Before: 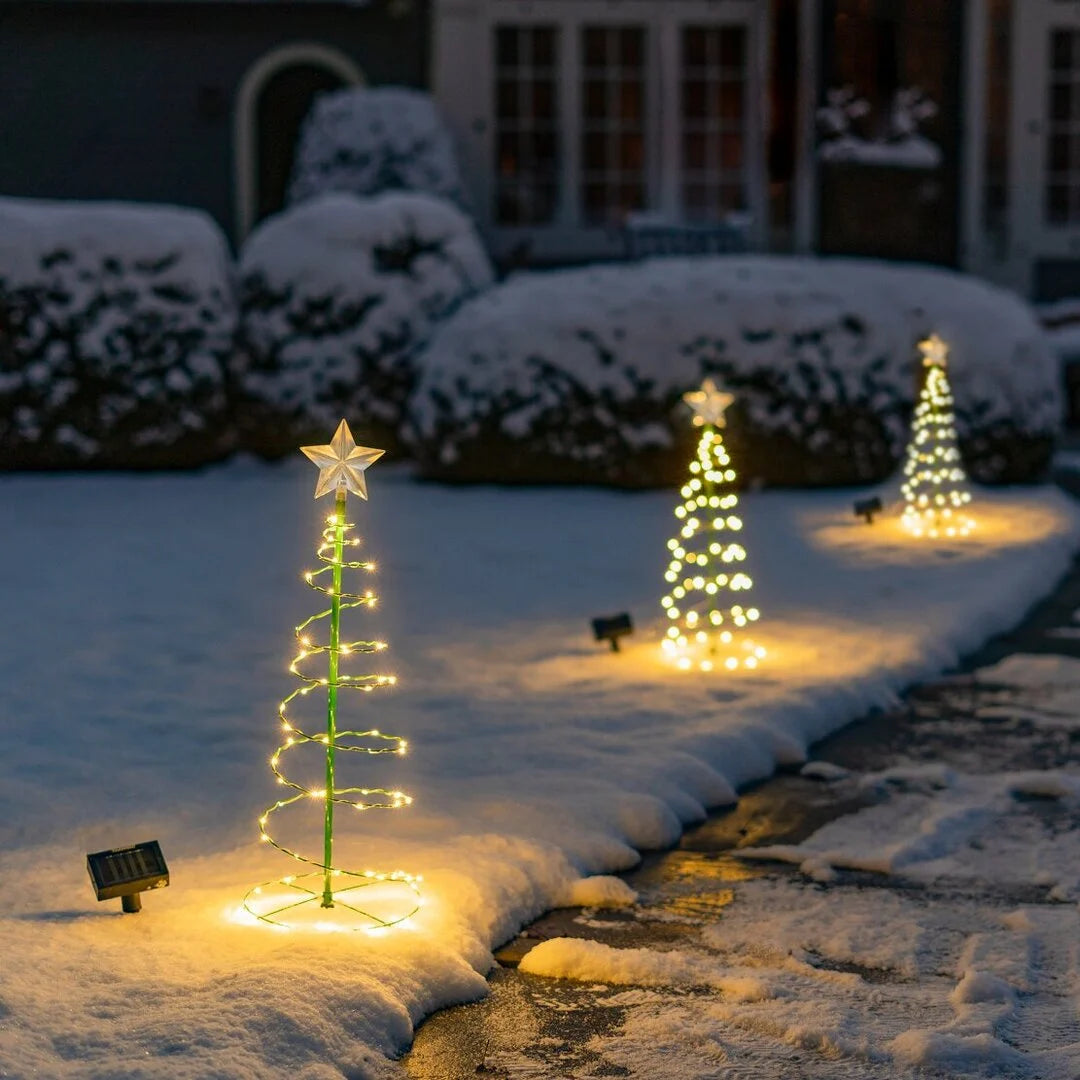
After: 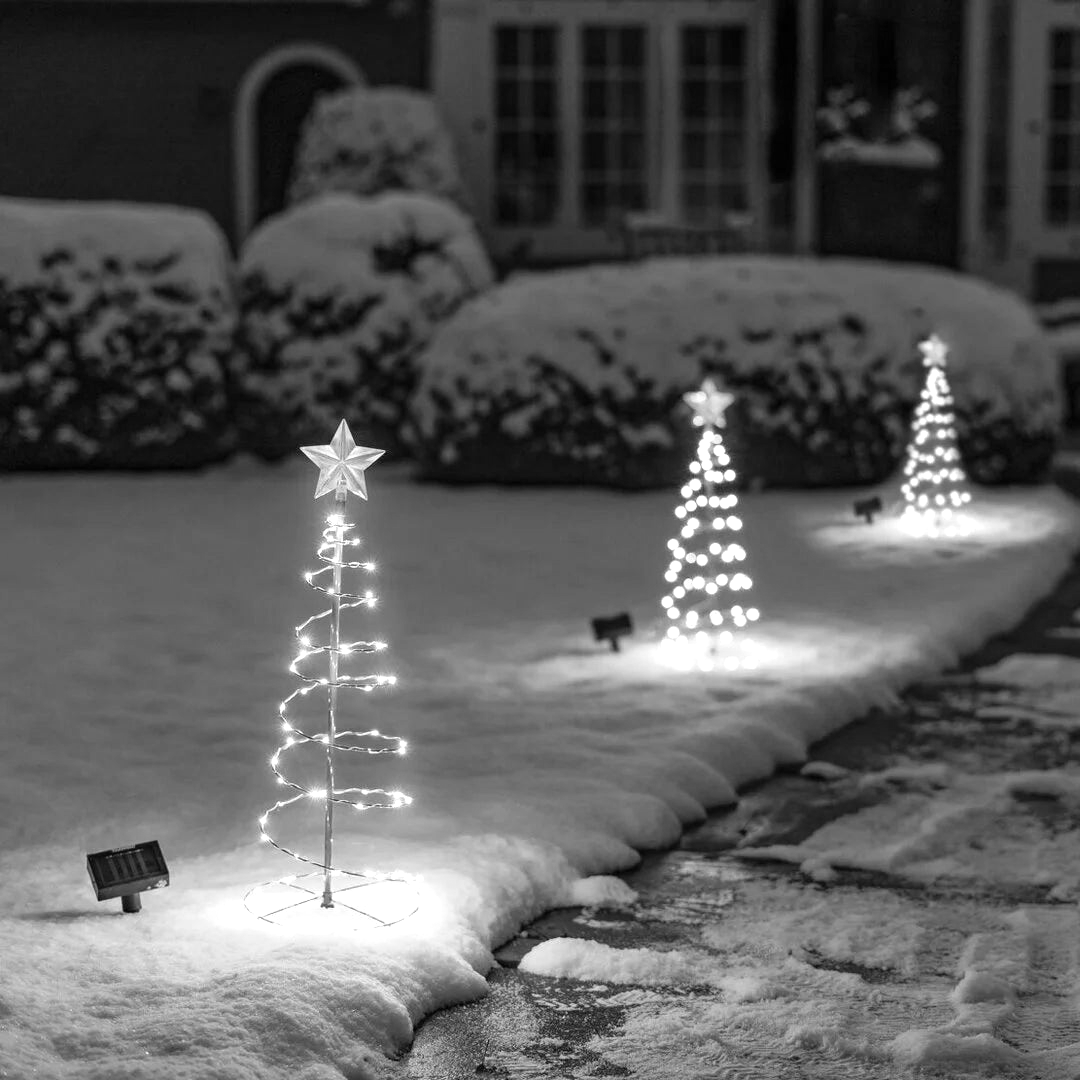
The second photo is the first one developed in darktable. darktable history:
exposure: black level correction 0, exposure 0.5 EV, compensate highlight preservation false
monochrome: on, module defaults
